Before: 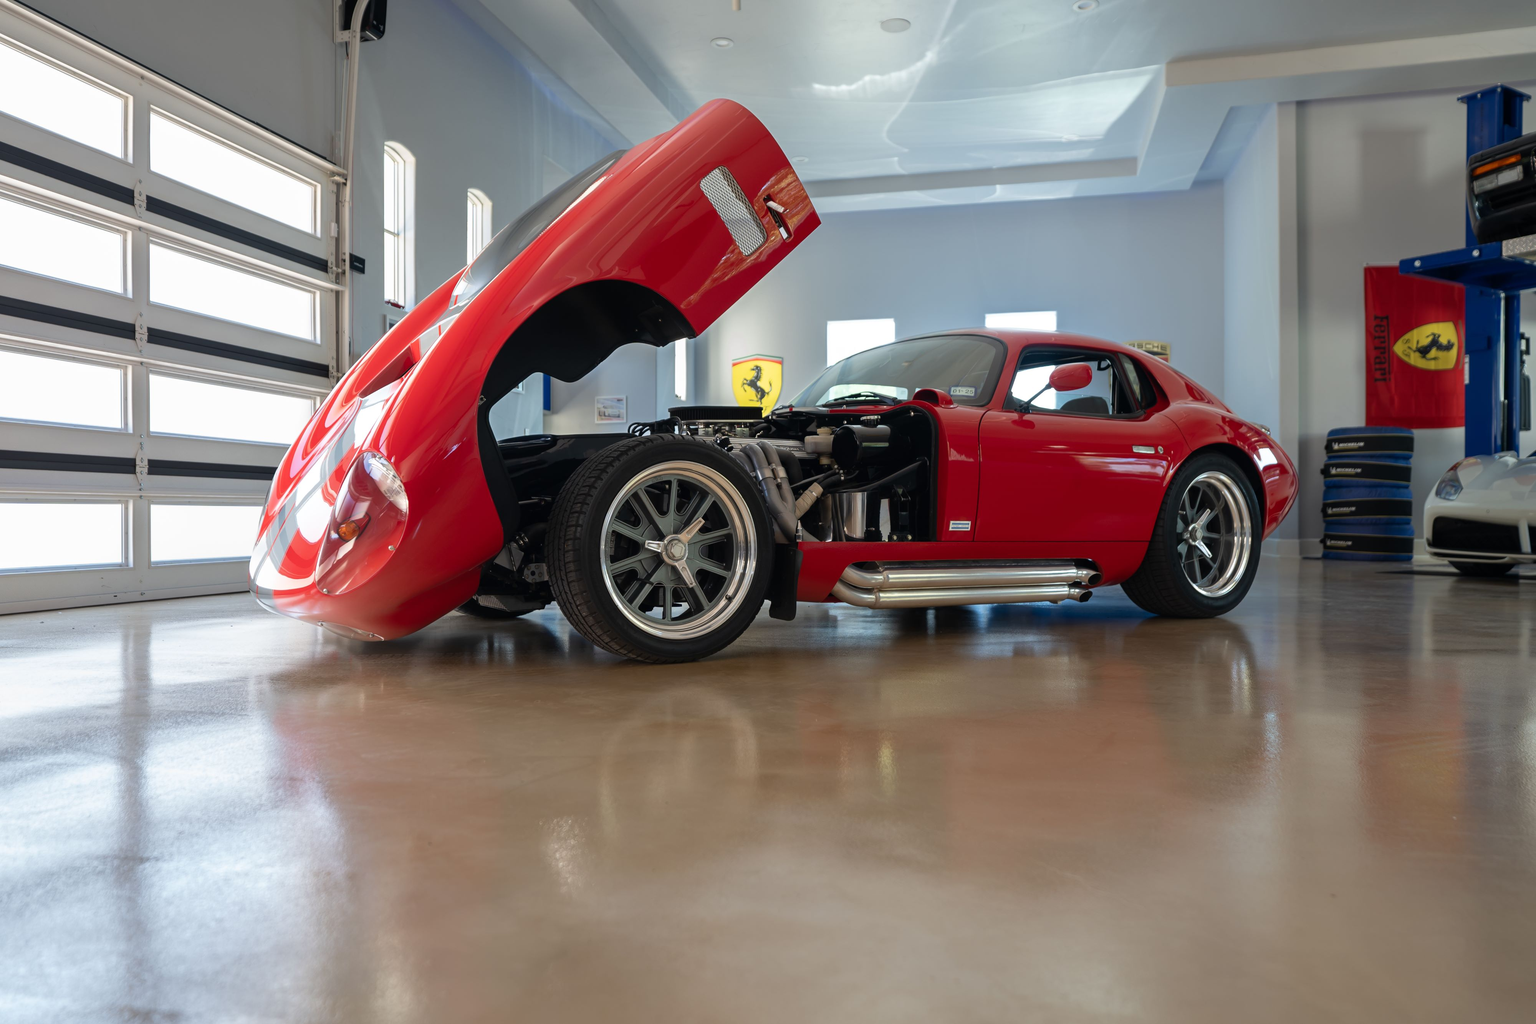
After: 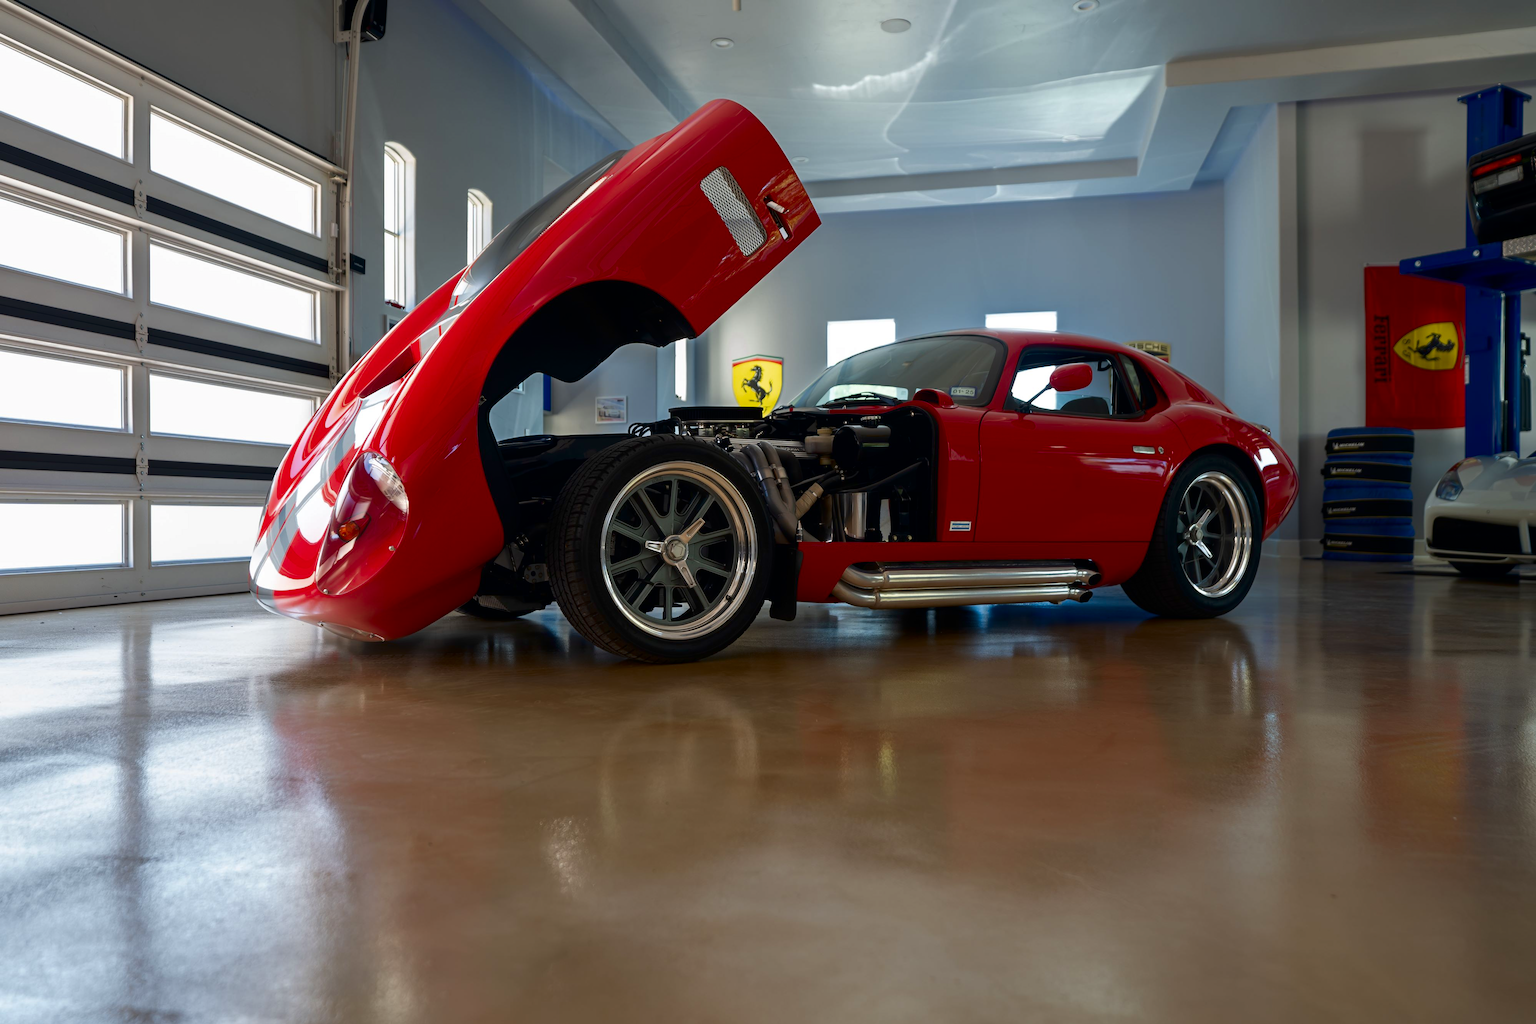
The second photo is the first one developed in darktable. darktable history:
contrast brightness saturation: brightness -0.249, saturation 0.196
